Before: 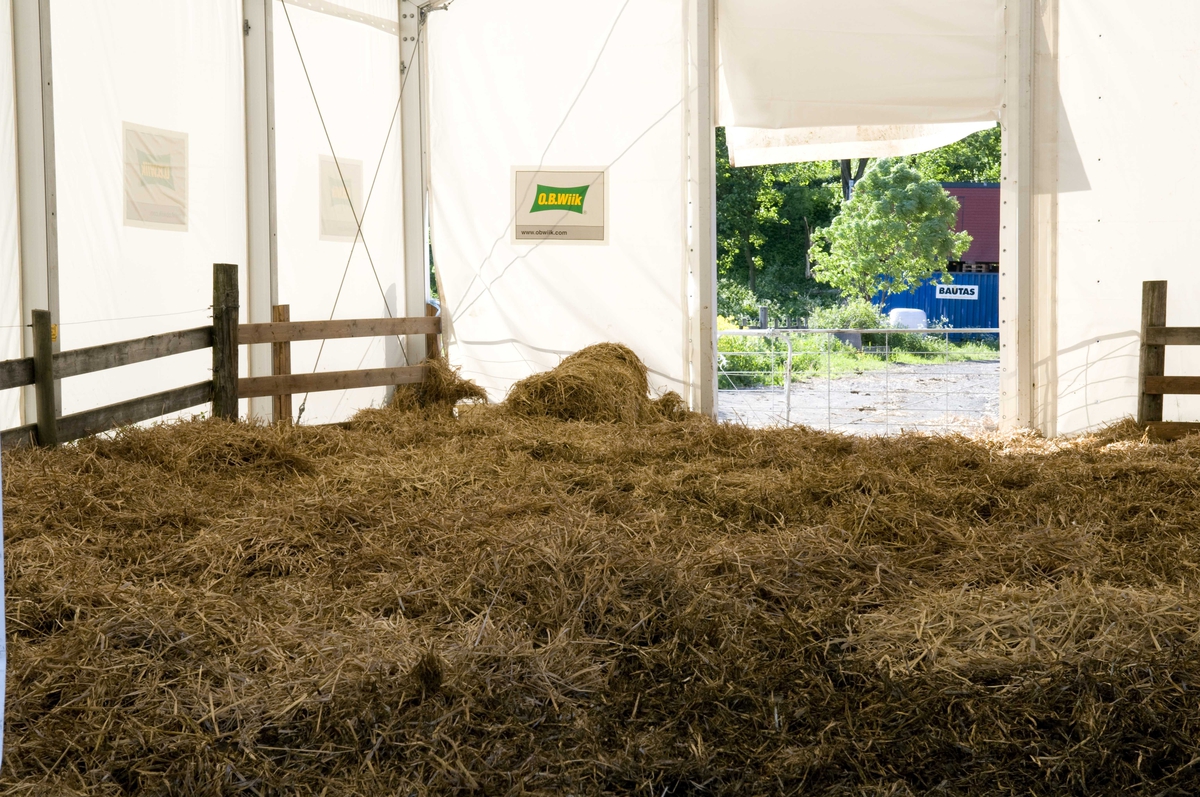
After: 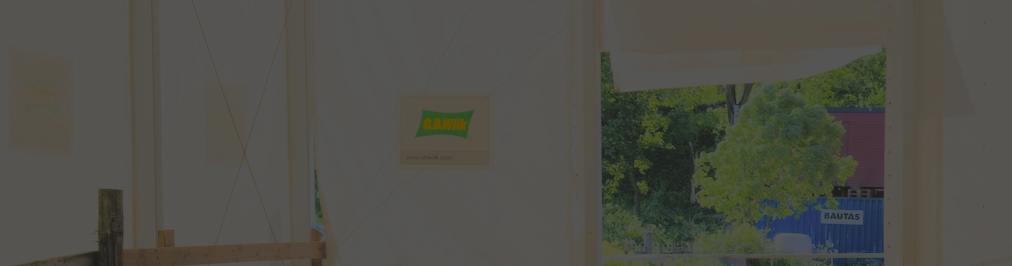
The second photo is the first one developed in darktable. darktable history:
crop and rotate: left 9.642%, top 9.501%, right 5.968%, bottom 57.032%
exposure: exposure -2.363 EV, compensate highlight preservation false
contrast brightness saturation: contrast -0.095, saturation -0.094
tone curve: curves: ch0 [(0, 0) (0.003, 0.032) (0.53, 0.368) (0.901, 0.866) (1, 1)], color space Lab, independent channels, preserve colors none
